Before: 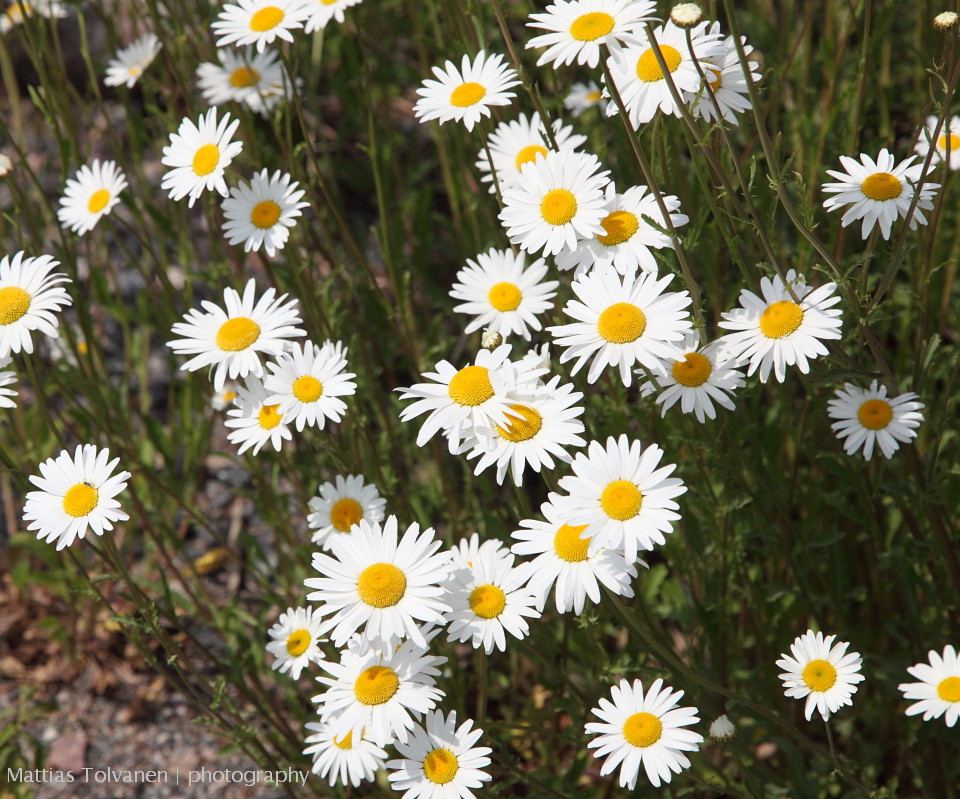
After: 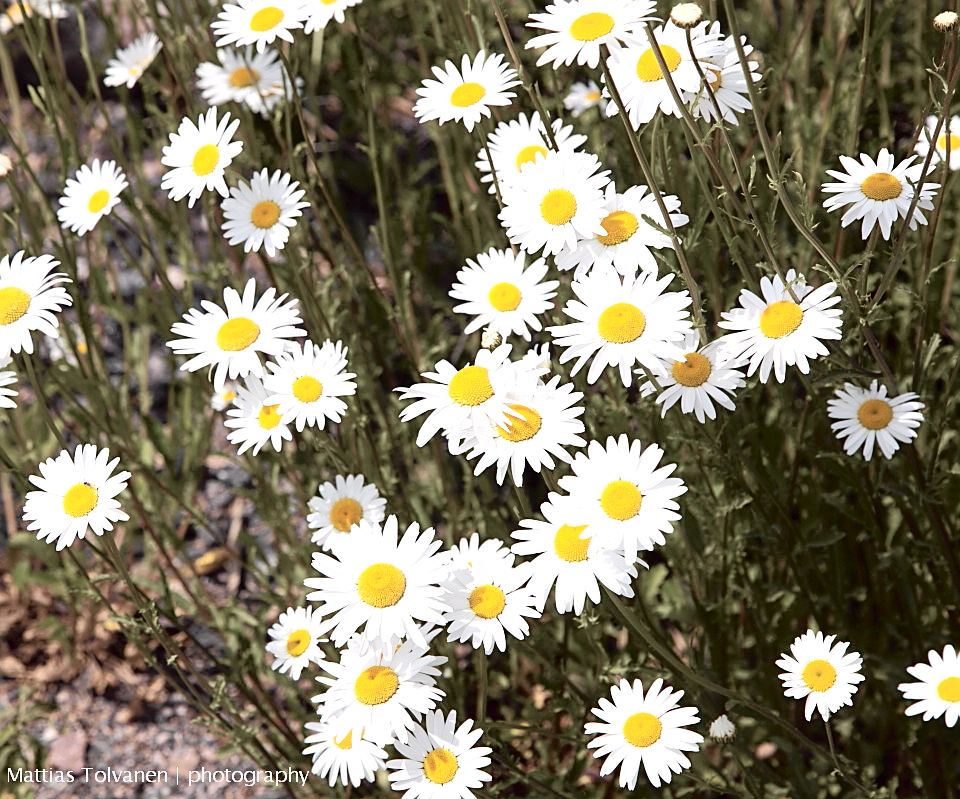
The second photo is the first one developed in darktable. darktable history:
tone curve: curves: ch0 [(0, 0) (0.105, 0.044) (0.195, 0.128) (0.283, 0.283) (0.384, 0.404) (0.485, 0.531) (0.635, 0.7) (0.832, 0.858) (1, 0.977)]; ch1 [(0, 0) (0.161, 0.092) (0.35, 0.33) (0.379, 0.401) (0.448, 0.478) (0.498, 0.503) (0.531, 0.537) (0.586, 0.563) (0.687, 0.648) (1, 1)]; ch2 [(0, 0) (0.359, 0.372) (0.437, 0.437) (0.483, 0.484) (0.53, 0.515) (0.556, 0.553) (0.635, 0.589) (1, 1)], color space Lab, independent channels, preserve colors none
sharpen: on, module defaults
exposure: exposure 0.642 EV, compensate highlight preservation false
